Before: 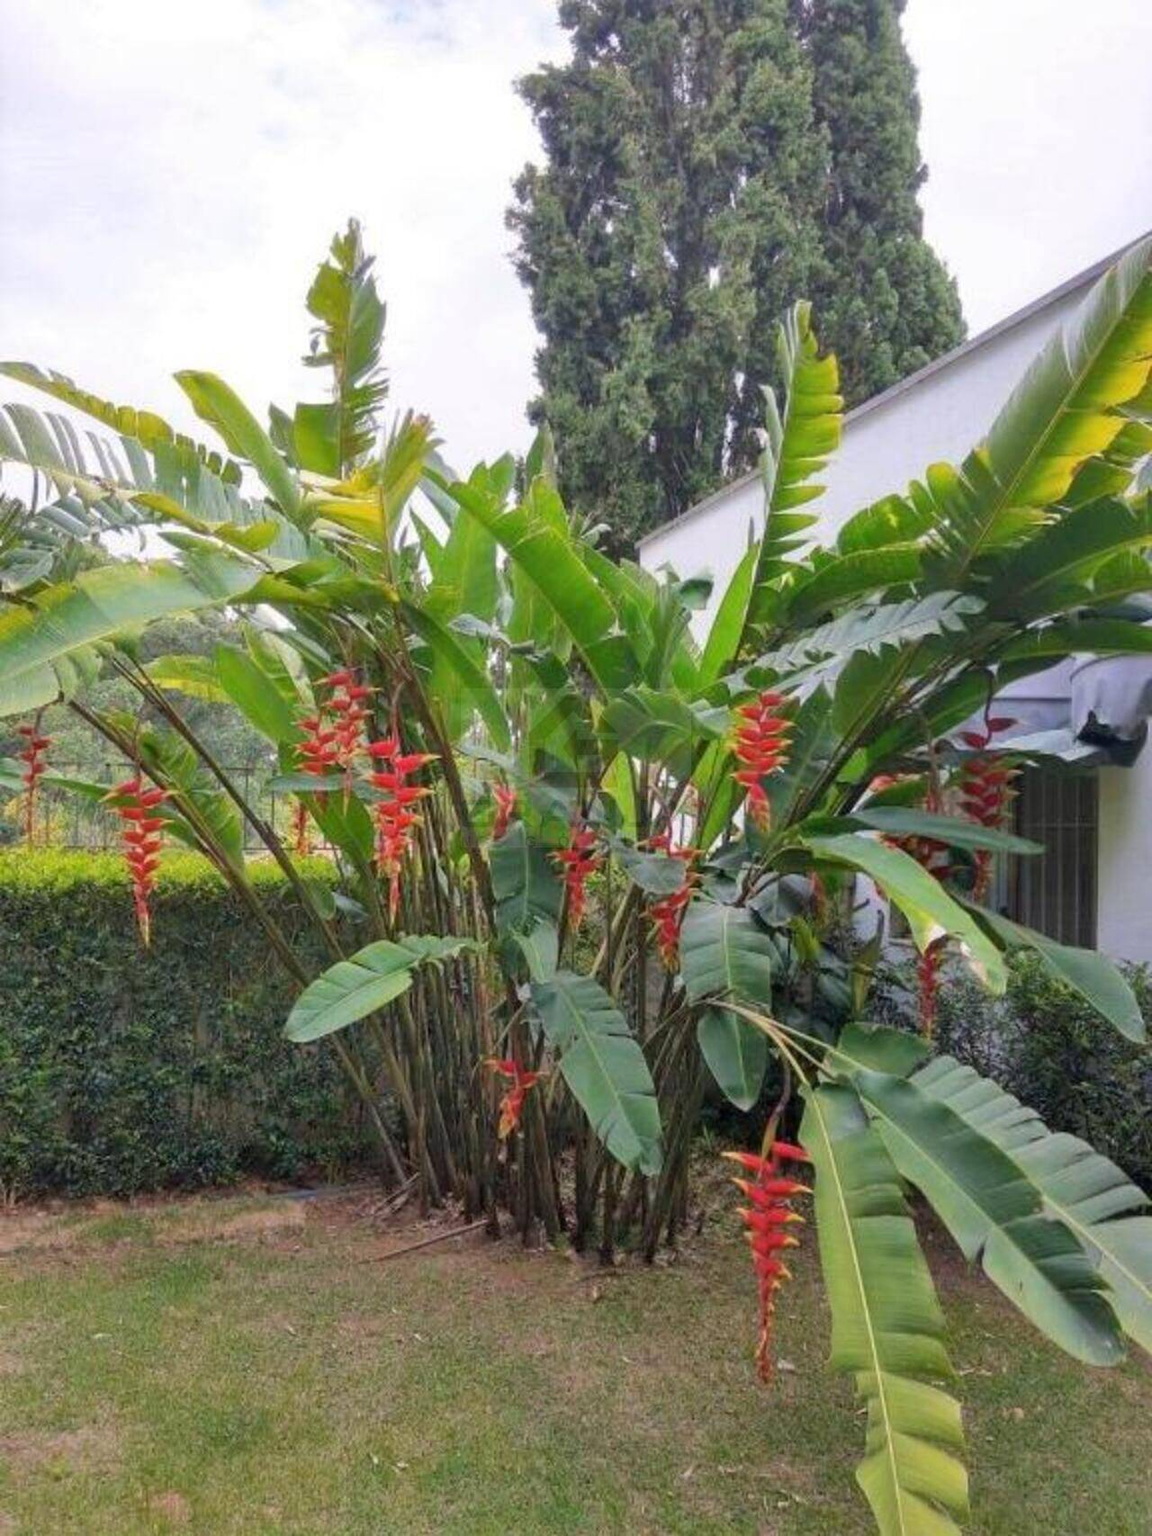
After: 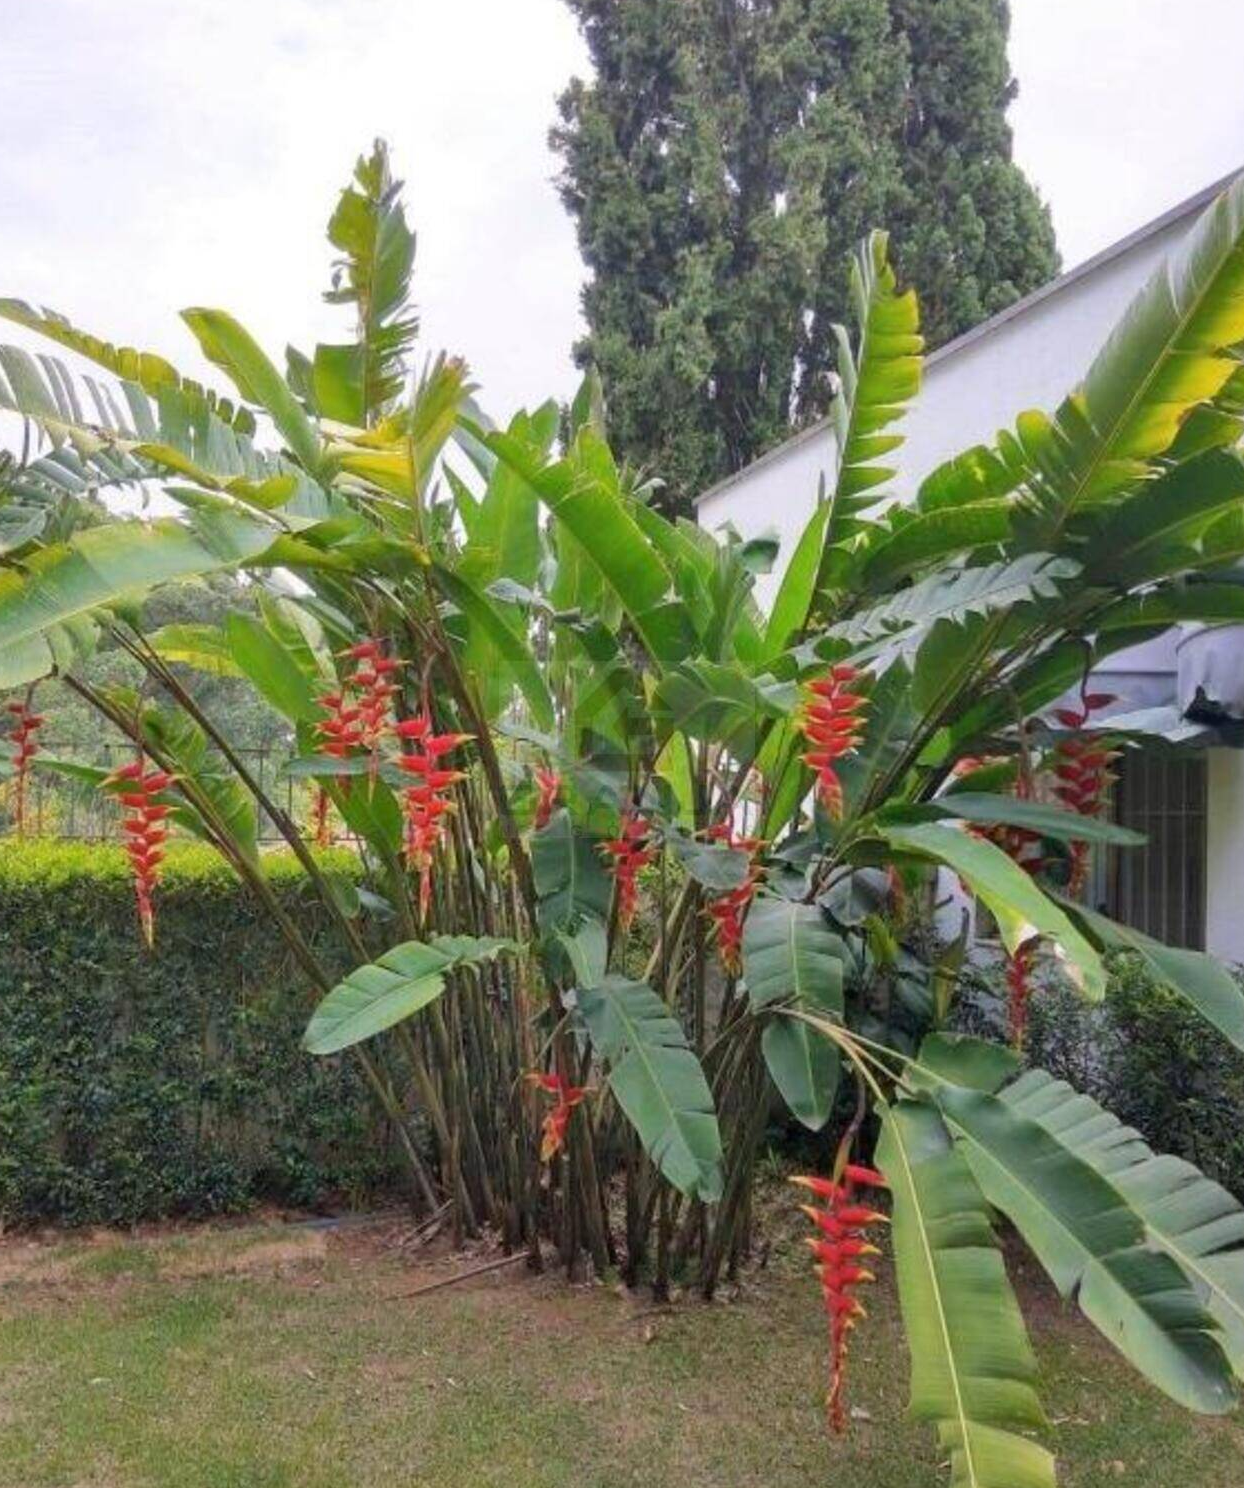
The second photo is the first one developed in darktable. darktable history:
crop: left 1.055%, top 6.105%, right 1.704%, bottom 6.679%
